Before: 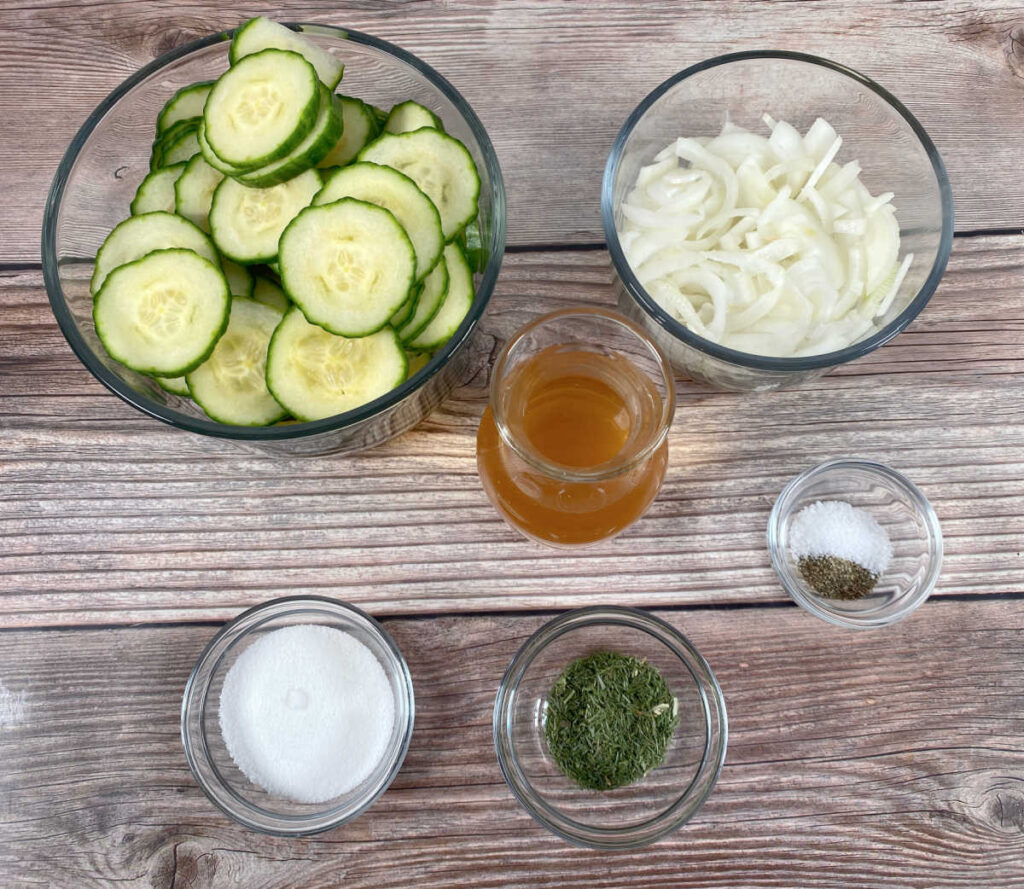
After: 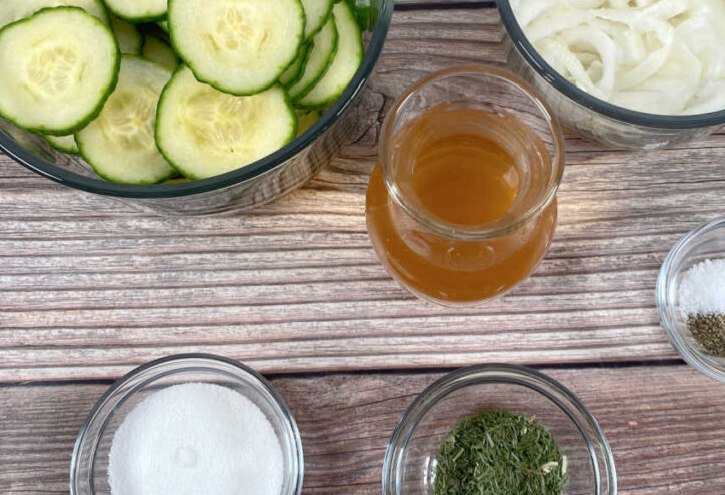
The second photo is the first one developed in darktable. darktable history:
crop: left 10.894%, top 27.33%, right 18.302%, bottom 16.98%
